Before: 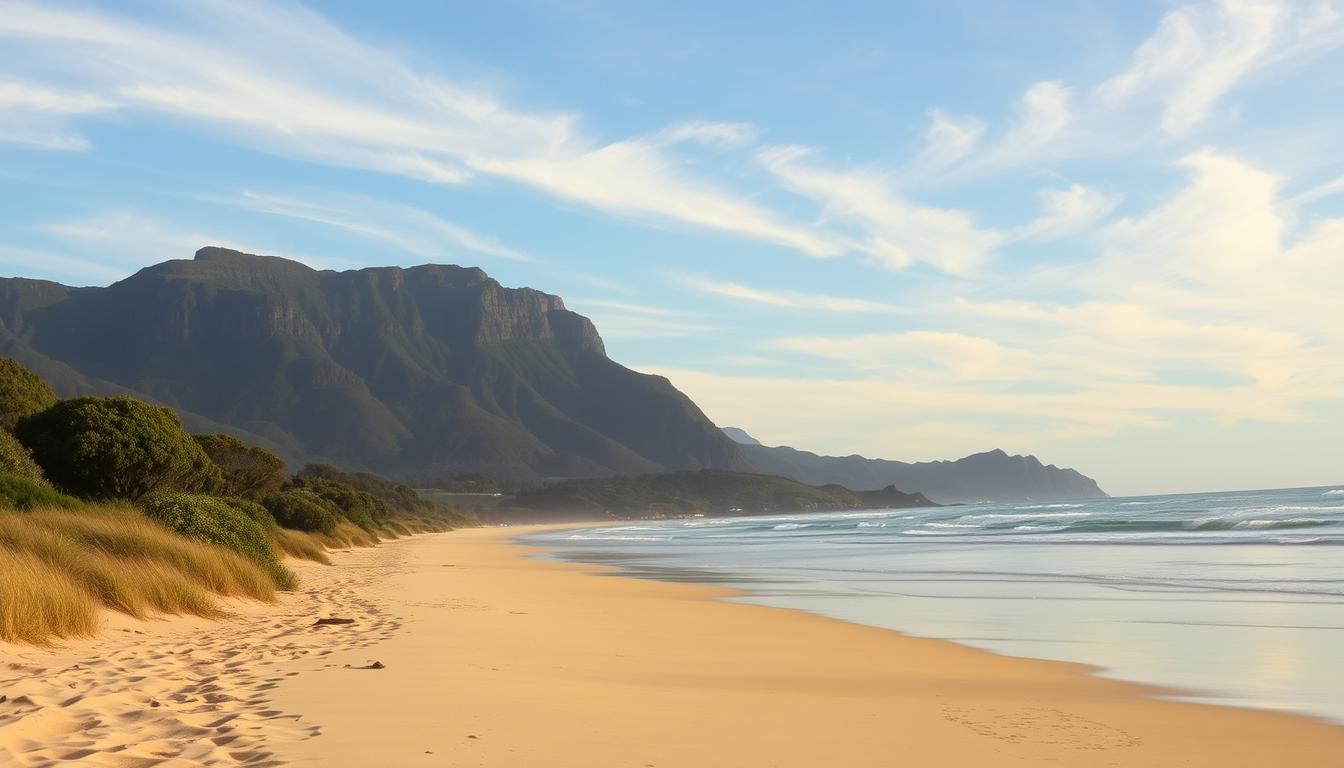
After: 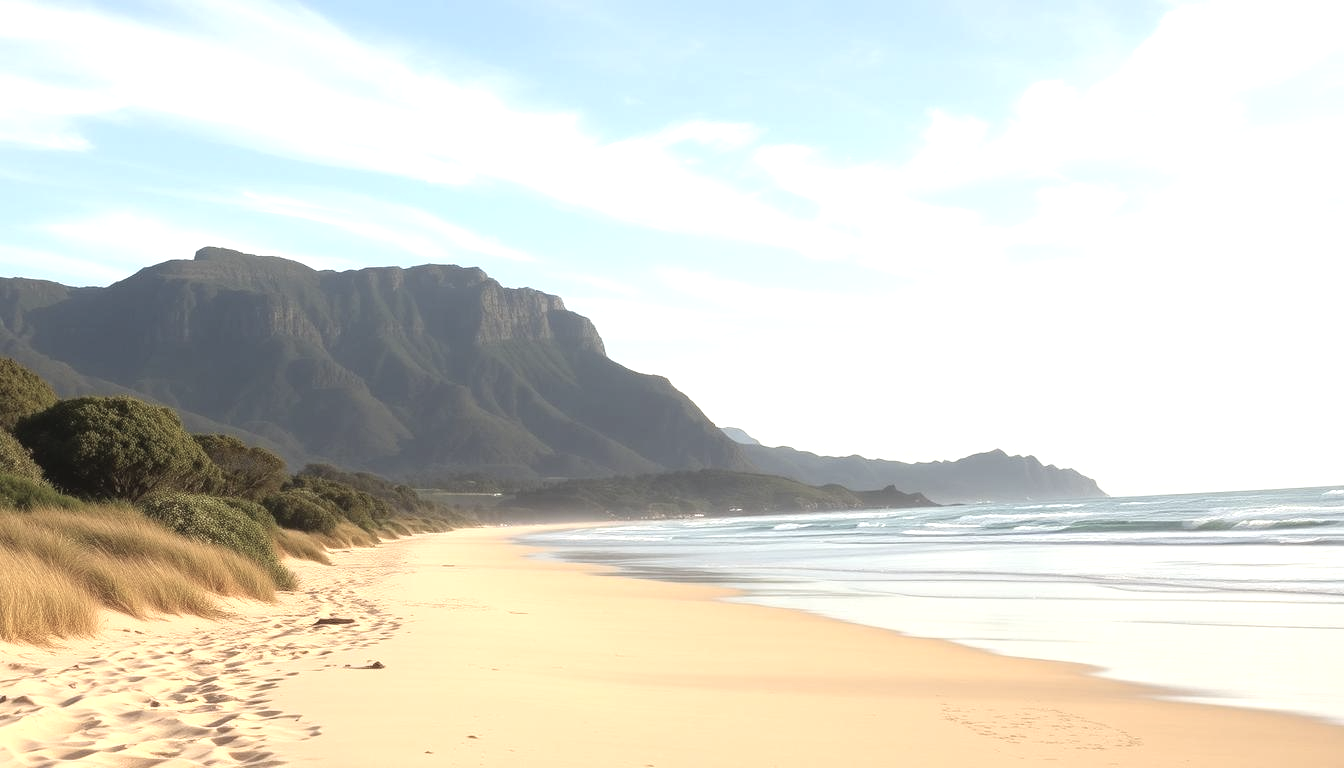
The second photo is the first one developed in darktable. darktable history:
contrast brightness saturation: contrast -0.05, saturation -0.41
exposure: black level correction -0.001, exposure 0.9 EV, compensate exposure bias true, compensate highlight preservation false
